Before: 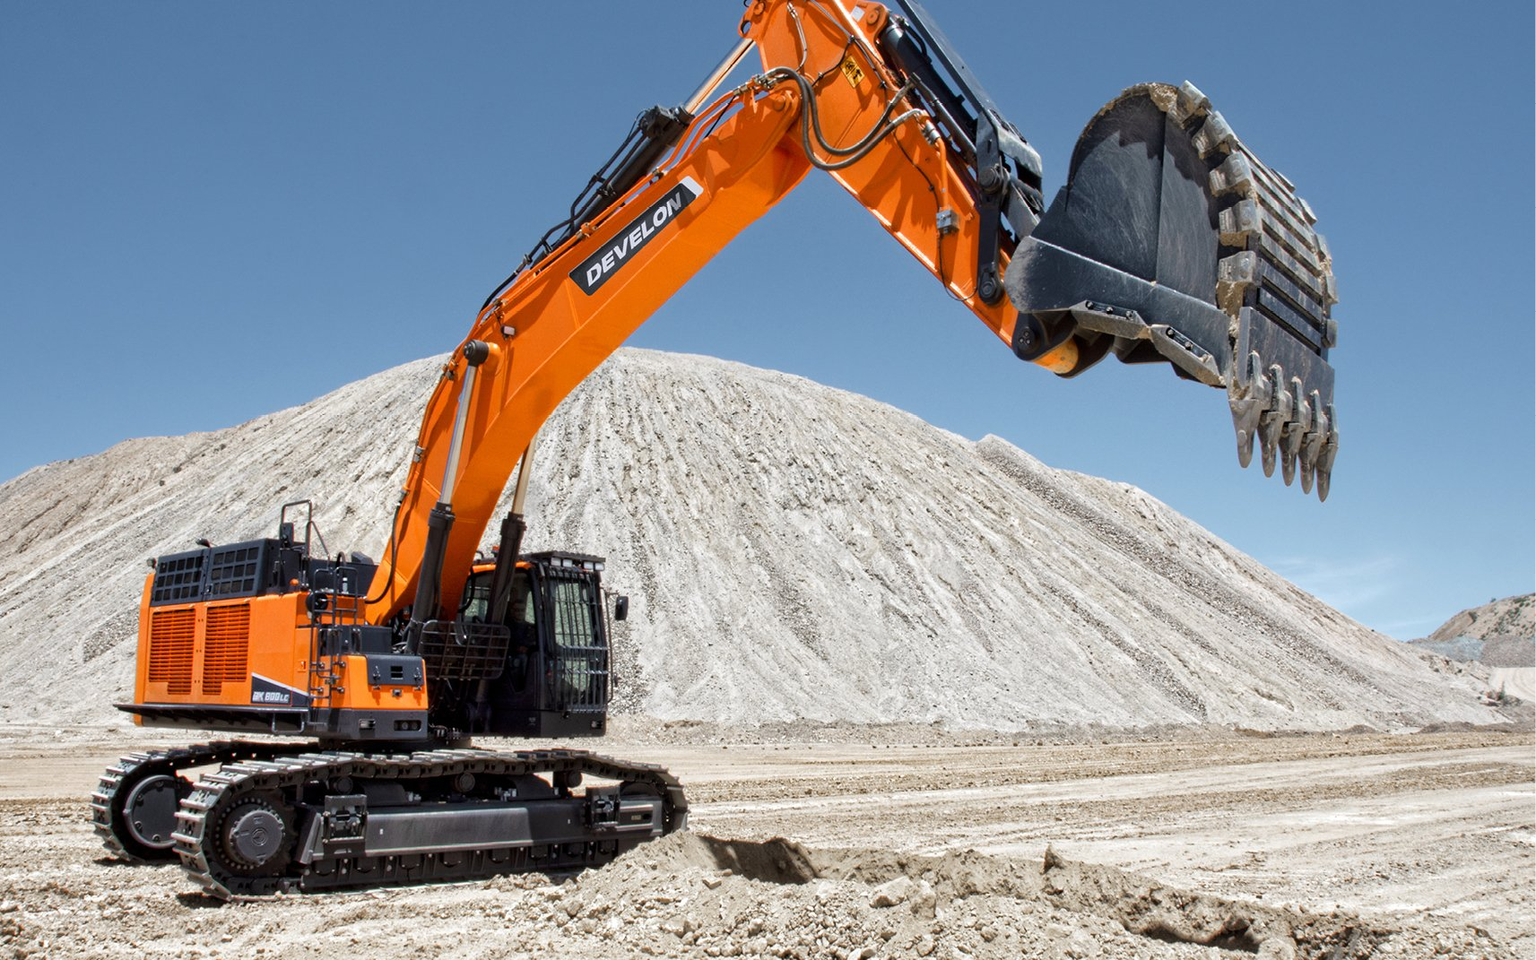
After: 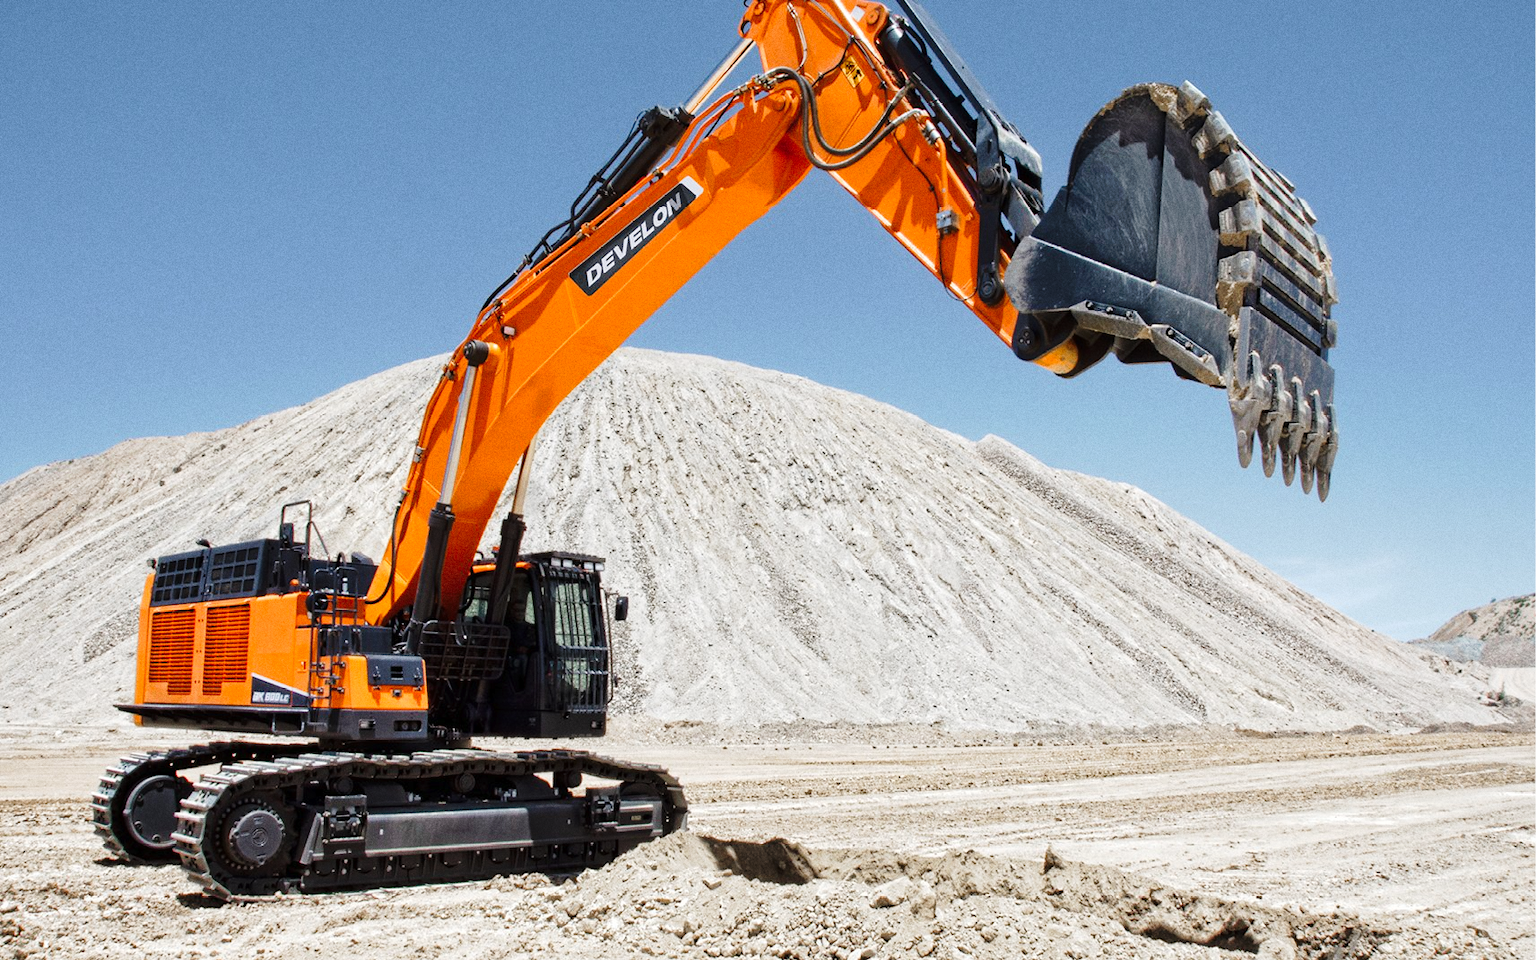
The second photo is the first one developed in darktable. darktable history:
tone curve: curves: ch0 [(0, 0) (0.003, 0.008) (0.011, 0.017) (0.025, 0.027) (0.044, 0.043) (0.069, 0.059) (0.1, 0.086) (0.136, 0.112) (0.177, 0.152) (0.224, 0.203) (0.277, 0.277) (0.335, 0.346) (0.399, 0.439) (0.468, 0.527) (0.543, 0.613) (0.623, 0.693) (0.709, 0.787) (0.801, 0.863) (0.898, 0.927) (1, 1)], preserve colors none
white balance: red 1, blue 1
grain: coarseness 0.09 ISO
